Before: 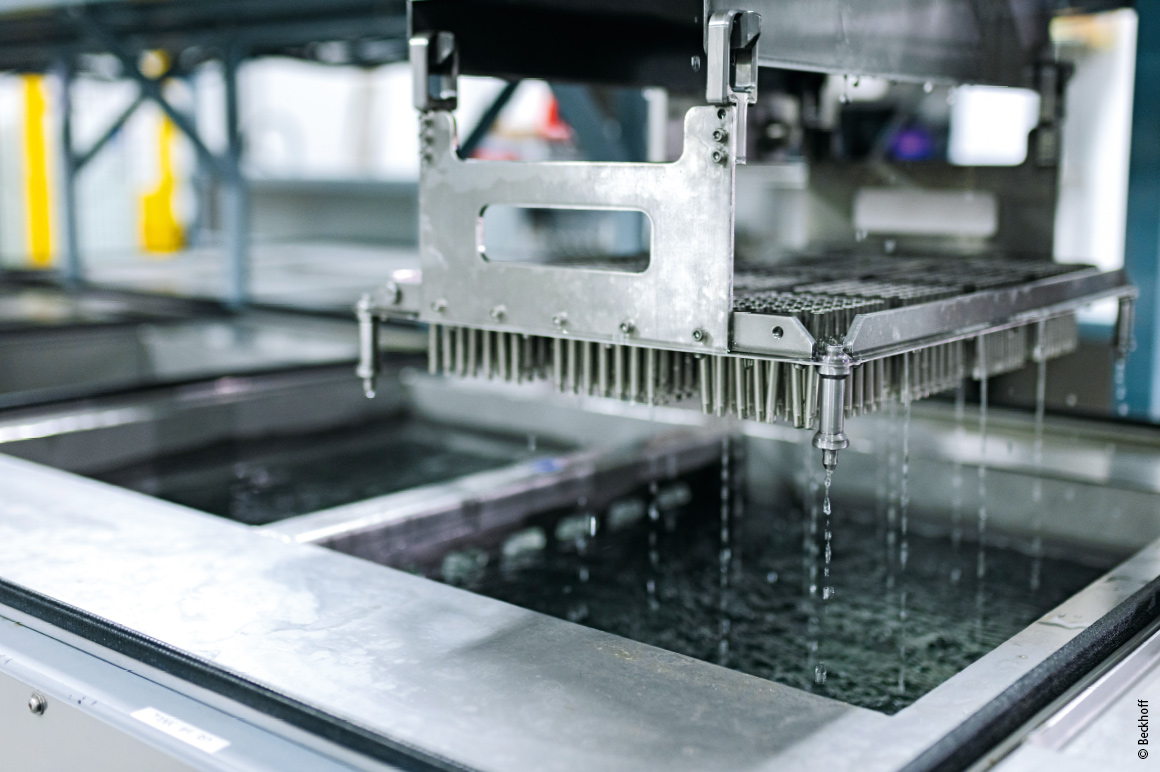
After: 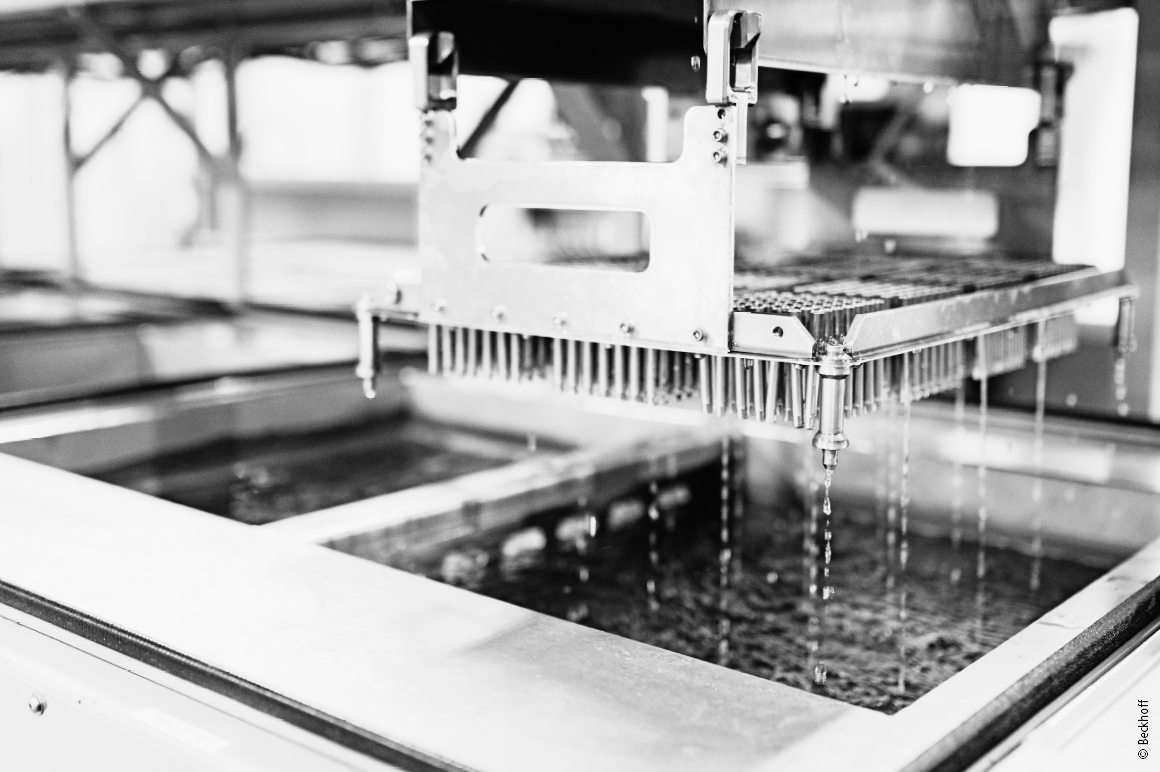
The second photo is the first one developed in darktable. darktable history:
color balance rgb: contrast -30%
monochrome: on, module defaults
rgb curve: curves: ch0 [(0, 0) (0.21, 0.15) (0.24, 0.21) (0.5, 0.75) (0.75, 0.96) (0.89, 0.99) (1, 1)]; ch1 [(0, 0.02) (0.21, 0.13) (0.25, 0.2) (0.5, 0.67) (0.75, 0.9) (0.89, 0.97) (1, 1)]; ch2 [(0, 0.02) (0.21, 0.13) (0.25, 0.2) (0.5, 0.67) (0.75, 0.9) (0.89, 0.97) (1, 1)], compensate middle gray true
